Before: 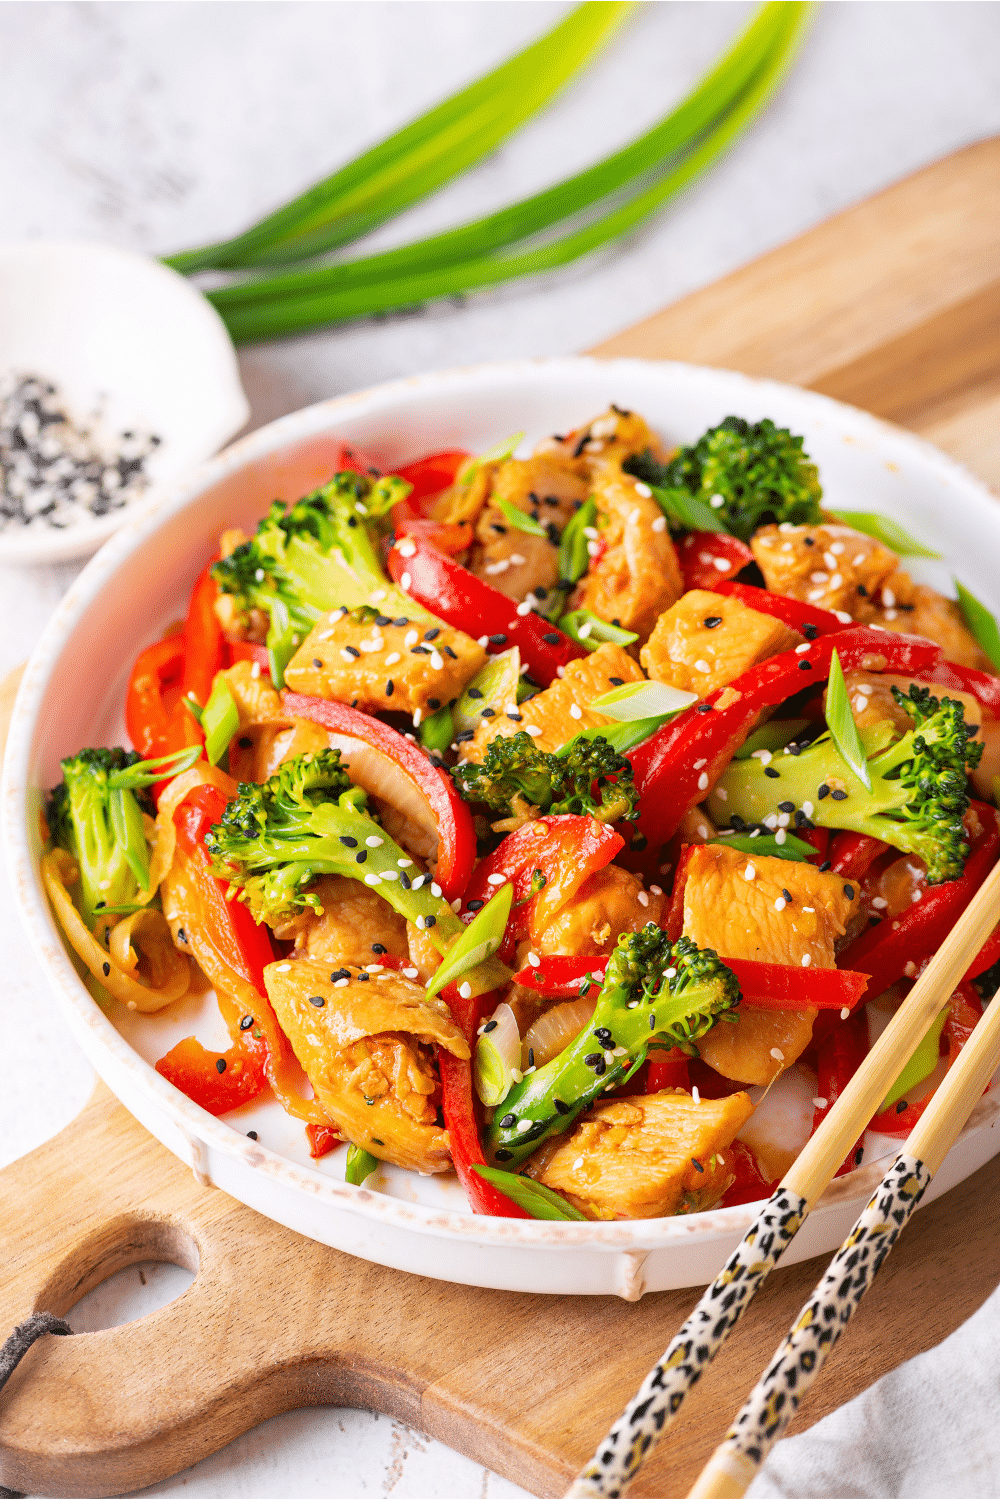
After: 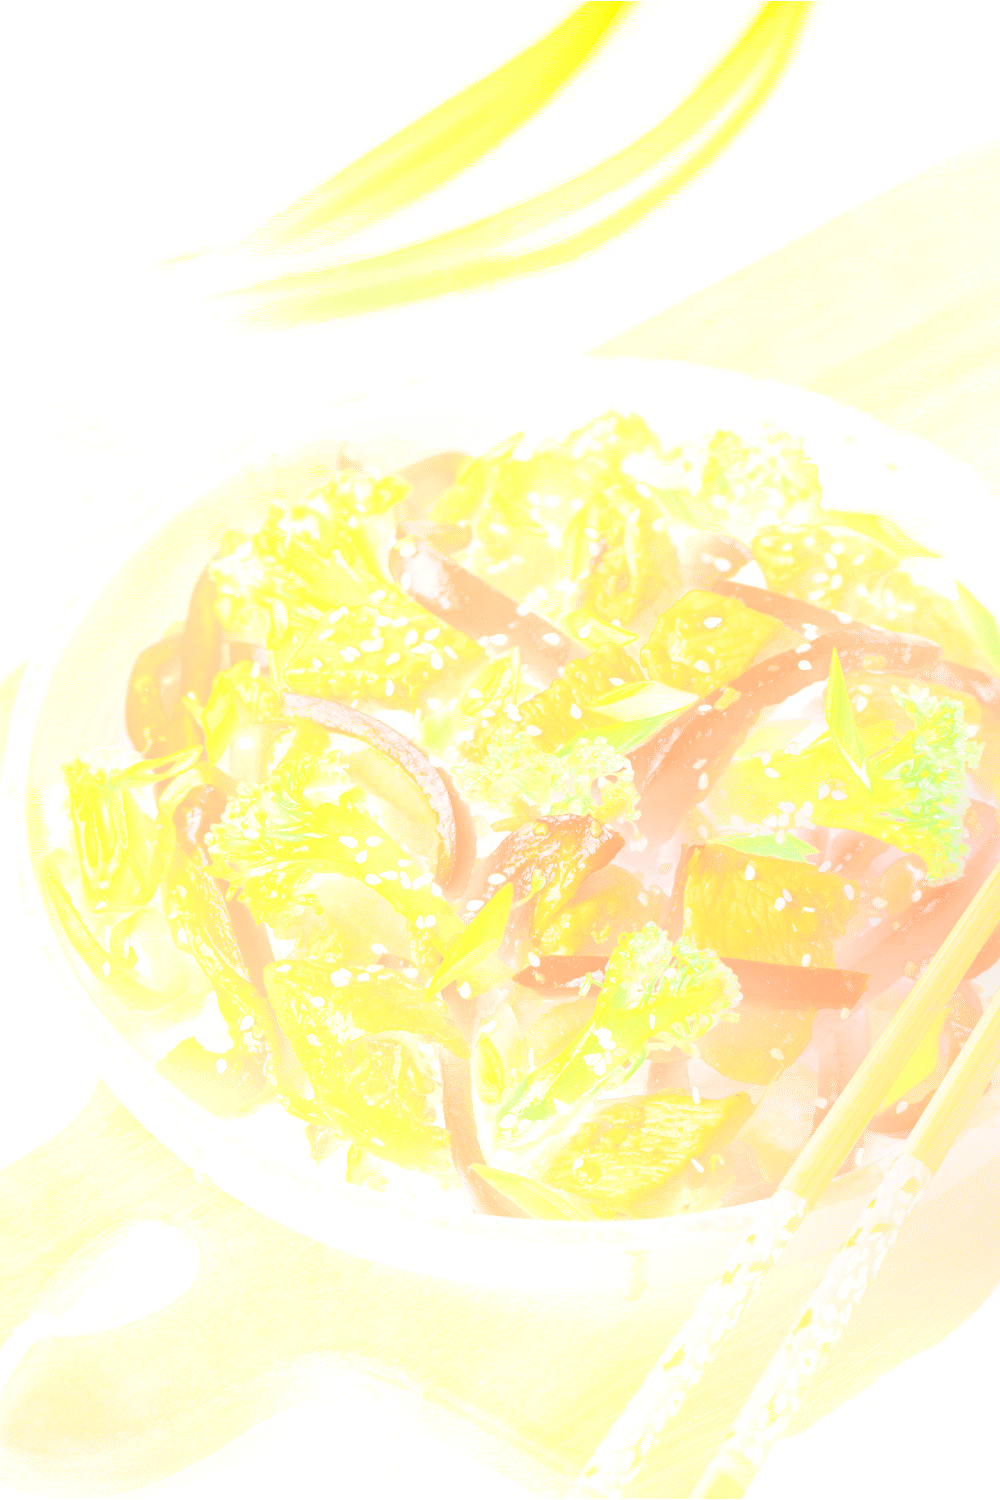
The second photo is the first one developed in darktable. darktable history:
shadows and highlights: low approximation 0.01, soften with gaussian
bloom: size 25%, threshold 5%, strength 90%
